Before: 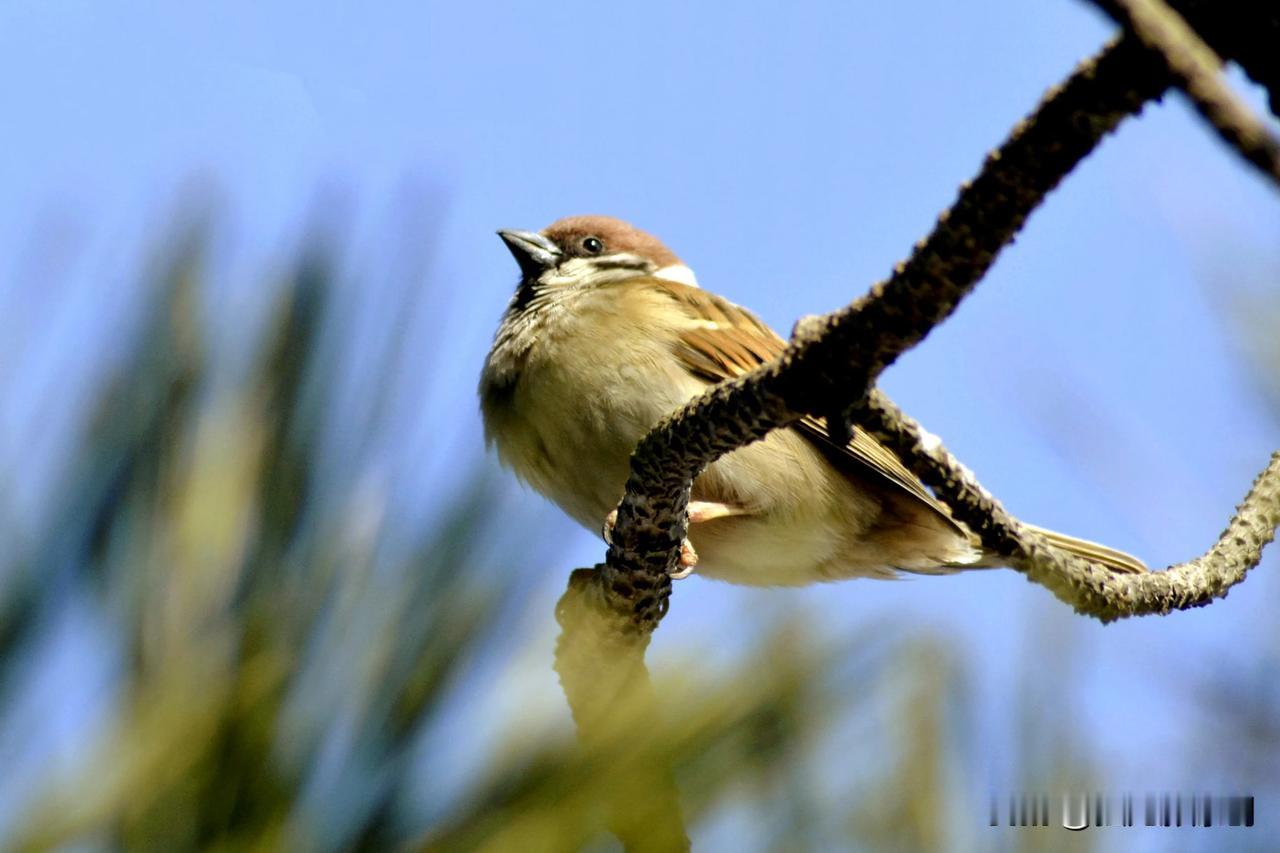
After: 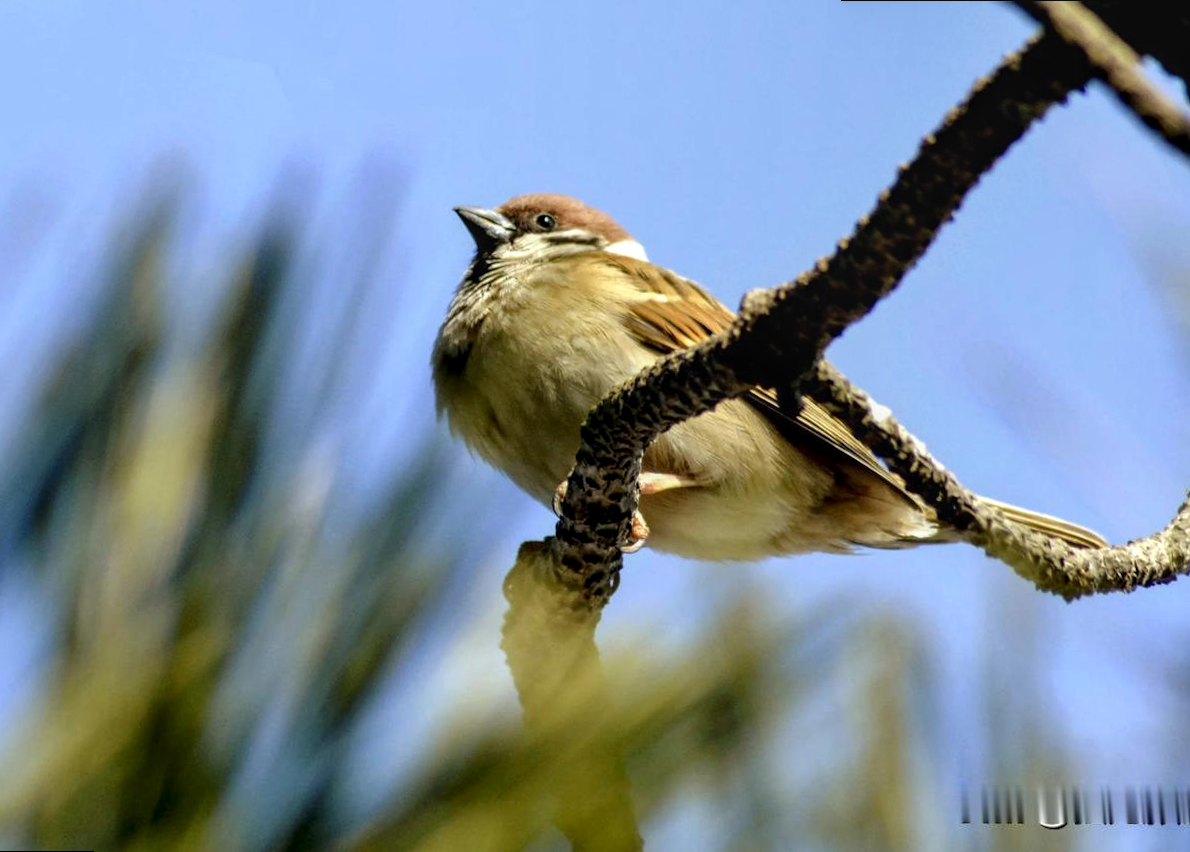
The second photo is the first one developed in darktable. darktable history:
rotate and perspective: rotation 0.215°, lens shift (vertical) -0.139, crop left 0.069, crop right 0.939, crop top 0.002, crop bottom 0.996
local contrast: on, module defaults
